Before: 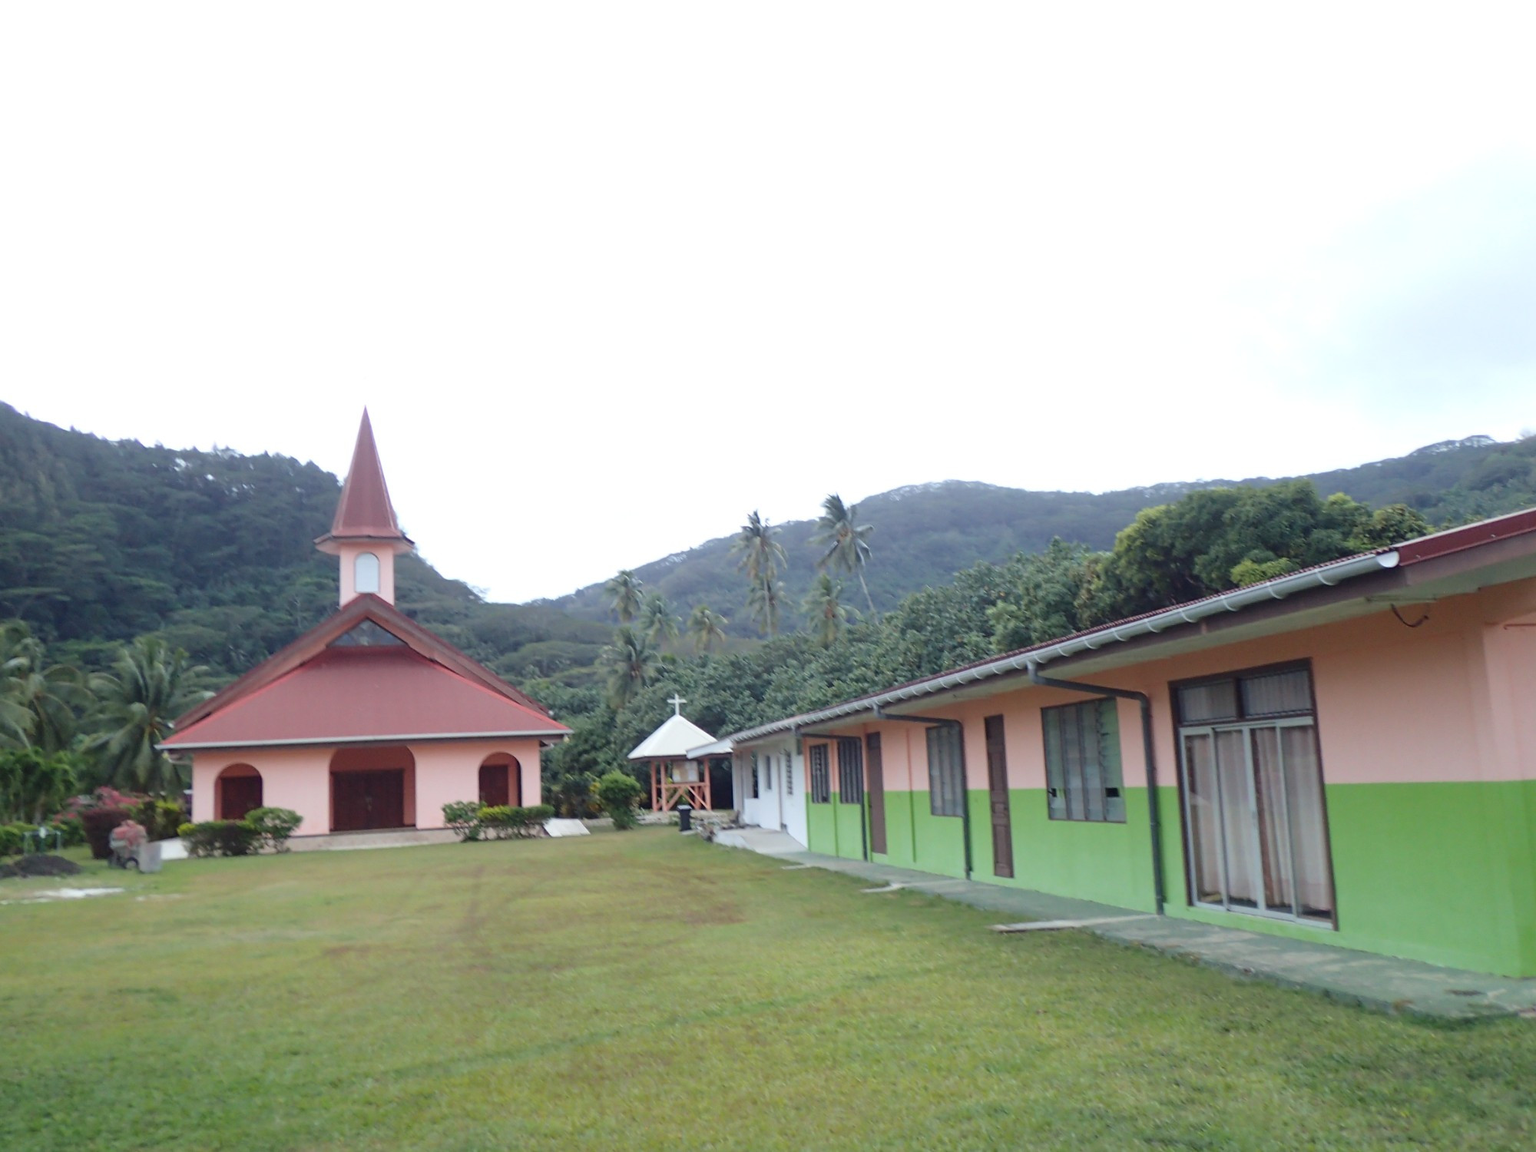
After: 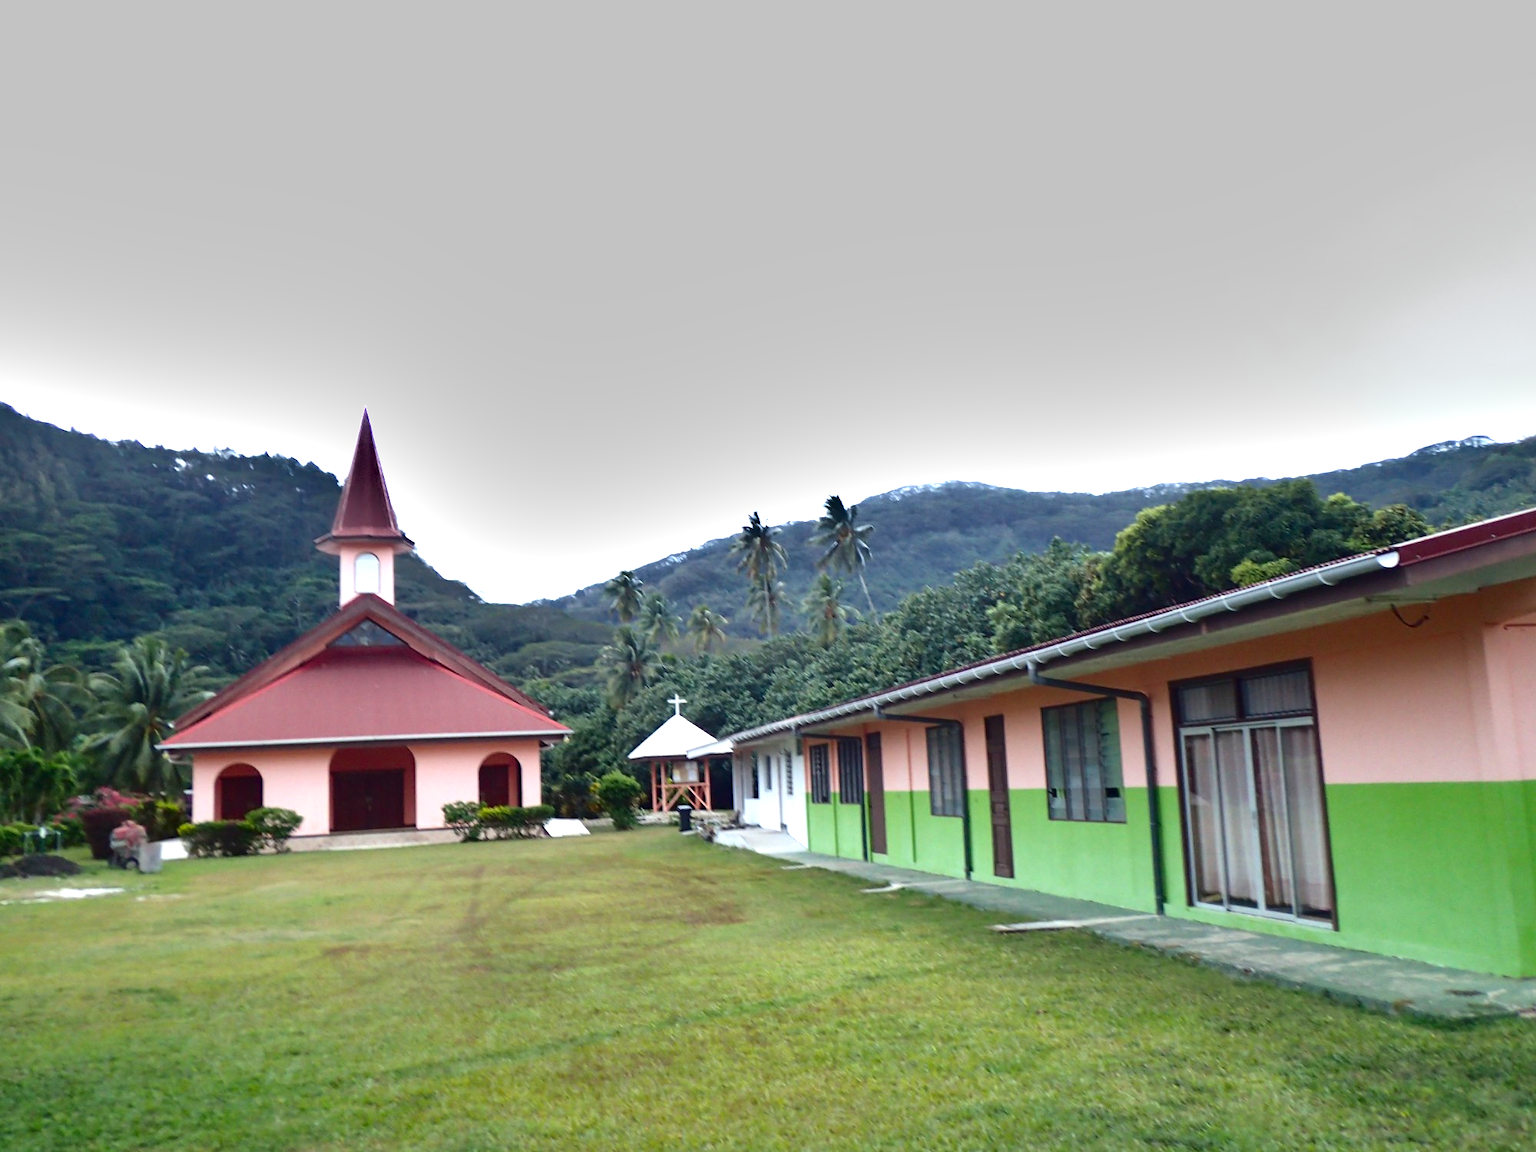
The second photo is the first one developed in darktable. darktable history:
shadows and highlights: low approximation 0.01, soften with gaussian
exposure: exposure 0.76 EV, compensate highlight preservation false
contrast brightness saturation: contrast 0.1, brightness -0.278, saturation 0.143
